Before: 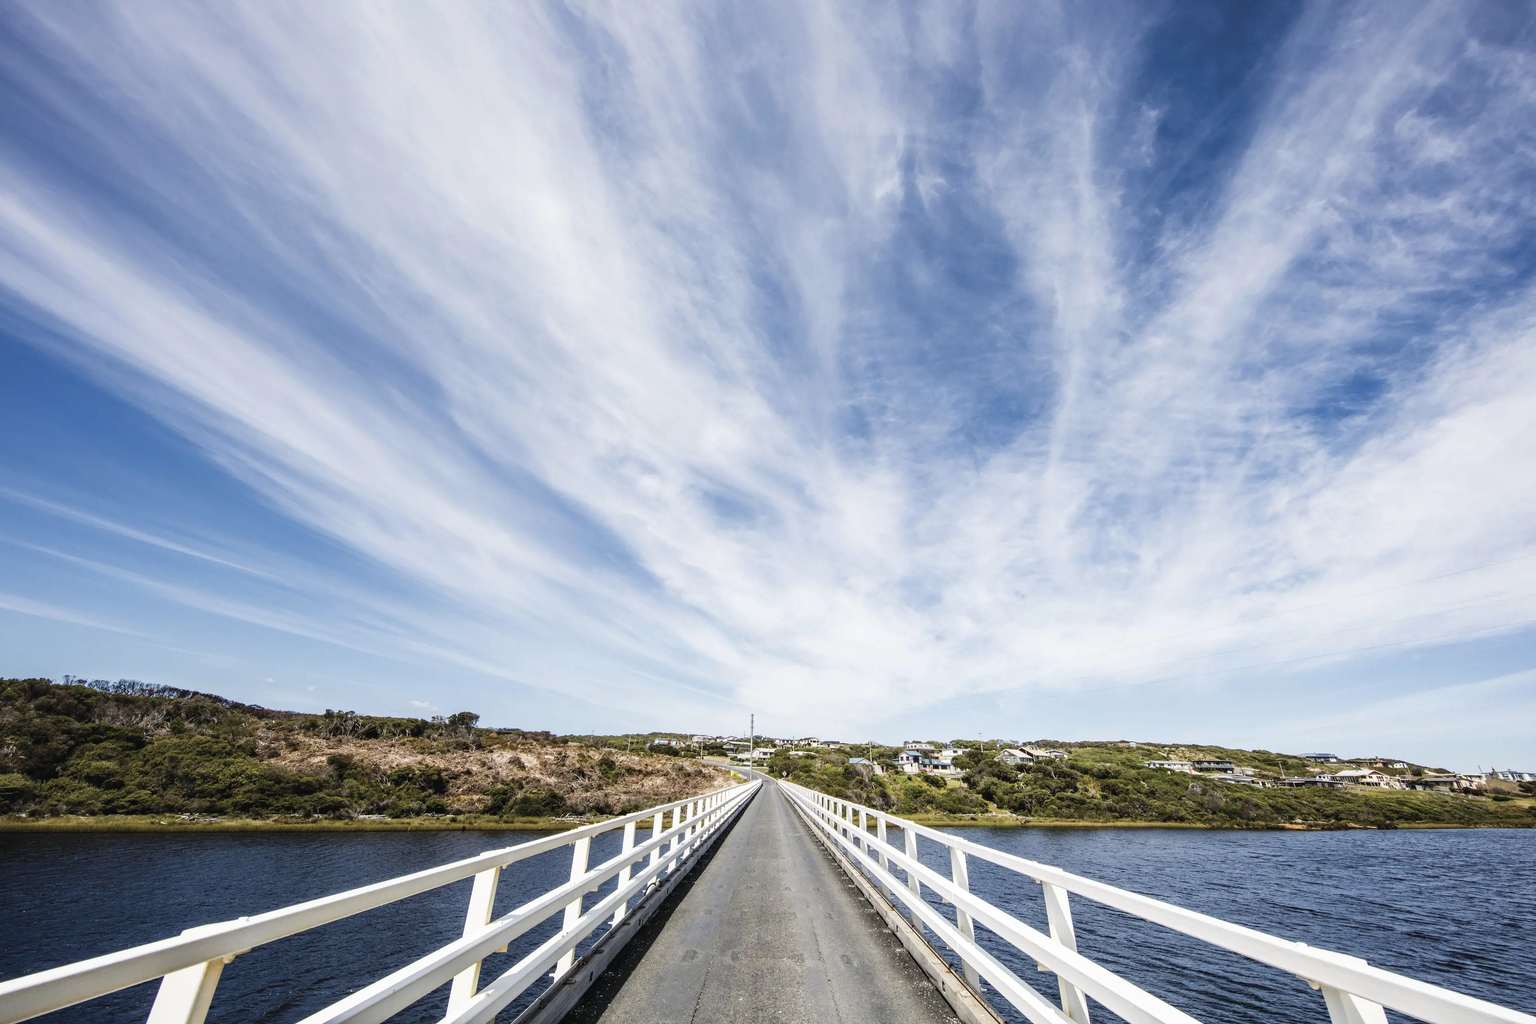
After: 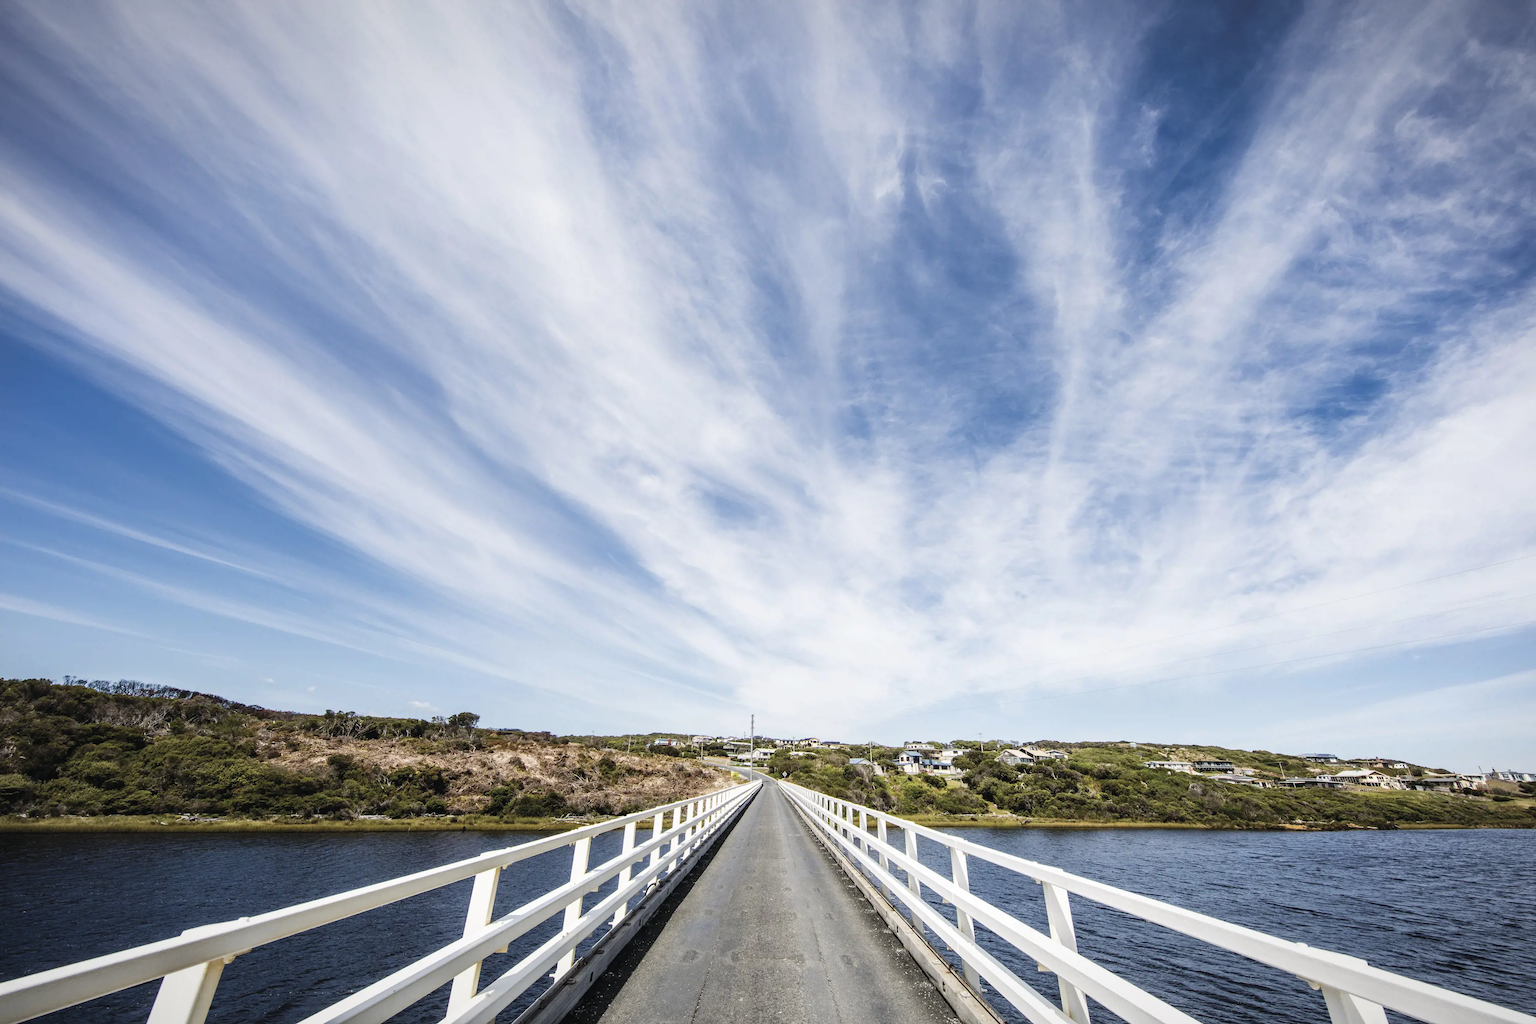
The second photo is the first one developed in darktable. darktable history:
vignetting: fall-off start 98.02%, fall-off radius 99.66%, width/height ratio 1.428
